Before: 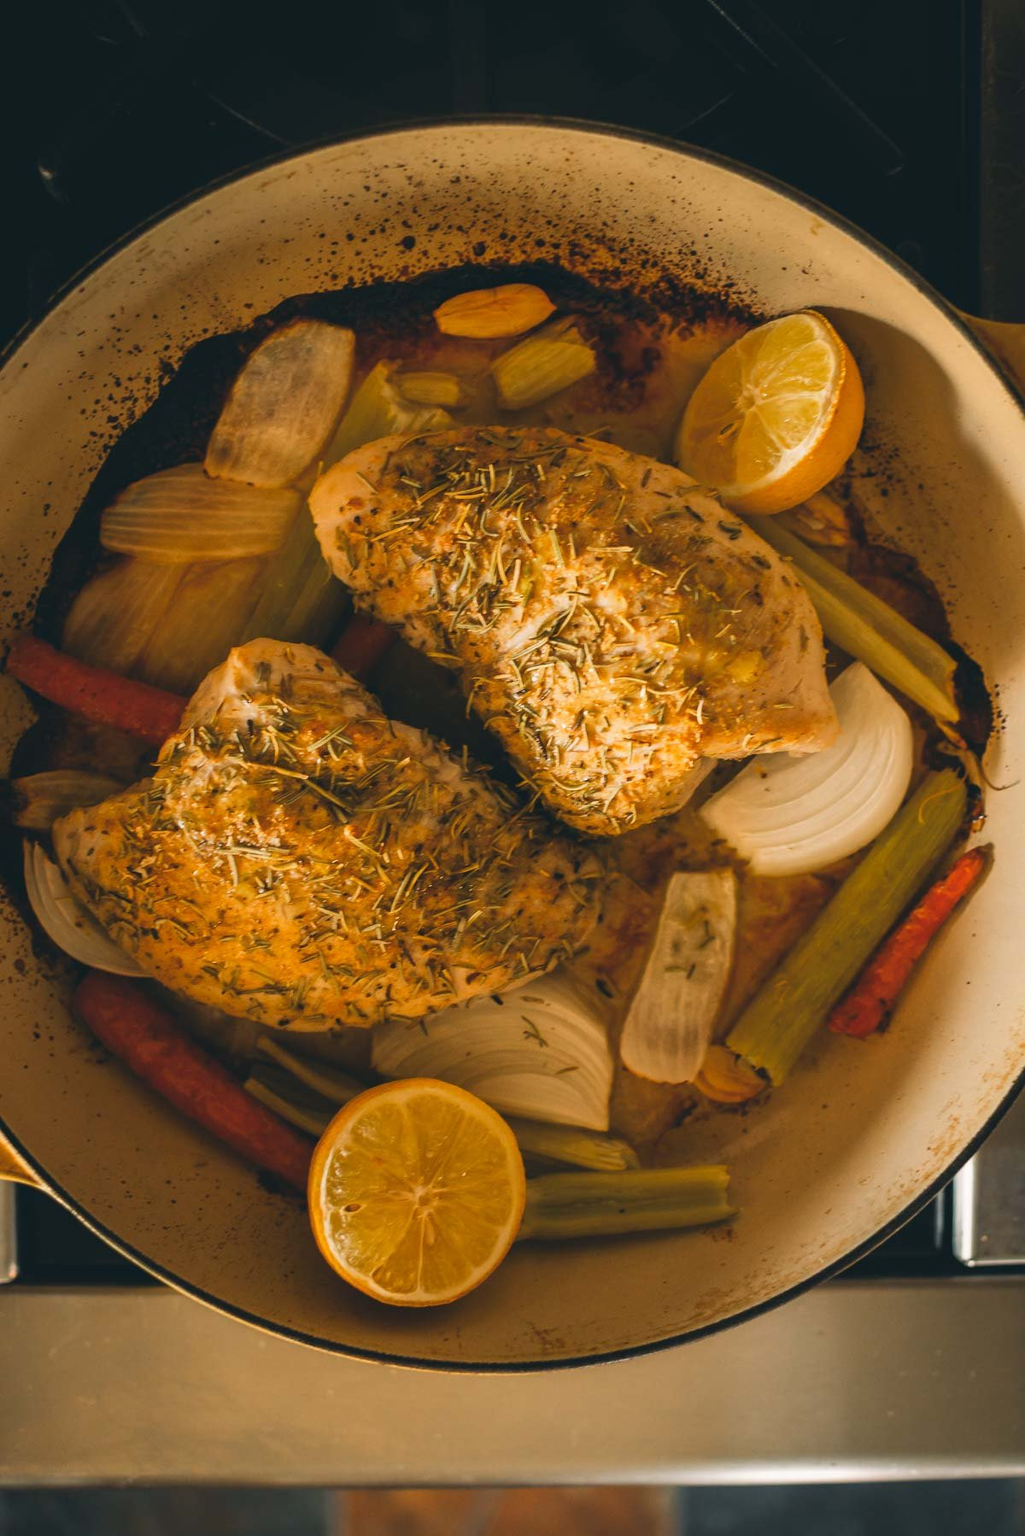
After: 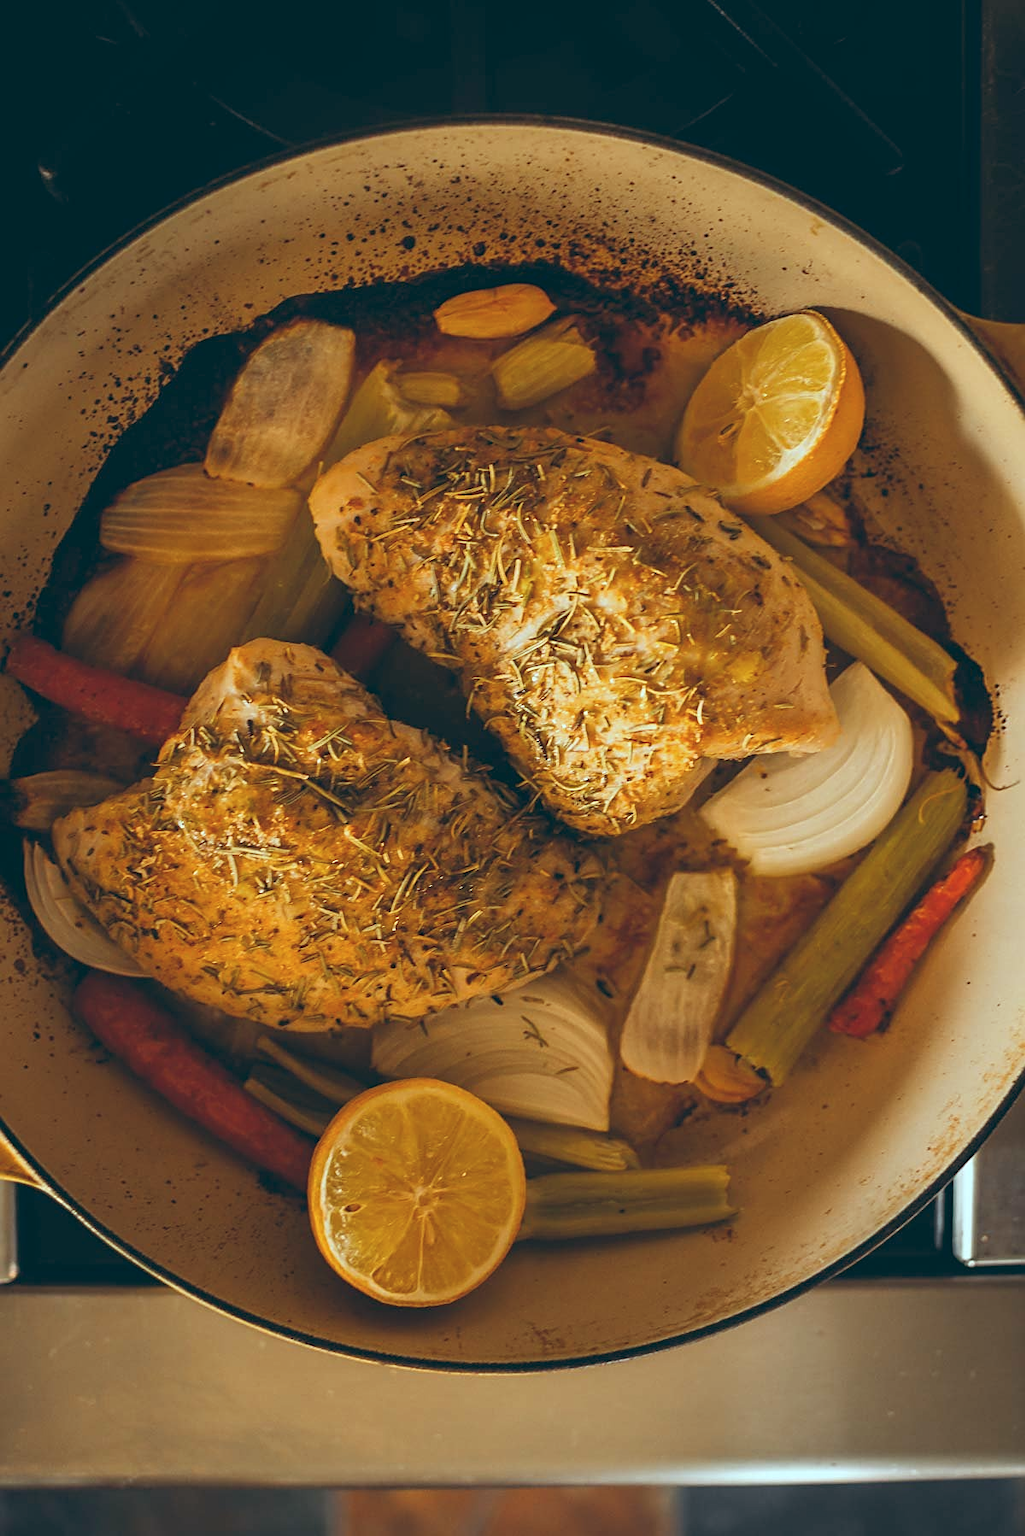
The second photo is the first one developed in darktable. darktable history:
color balance: lift [1.003, 0.993, 1.001, 1.007], gamma [1.018, 1.072, 0.959, 0.928], gain [0.974, 0.873, 1.031, 1.127]
sharpen: on, module defaults
